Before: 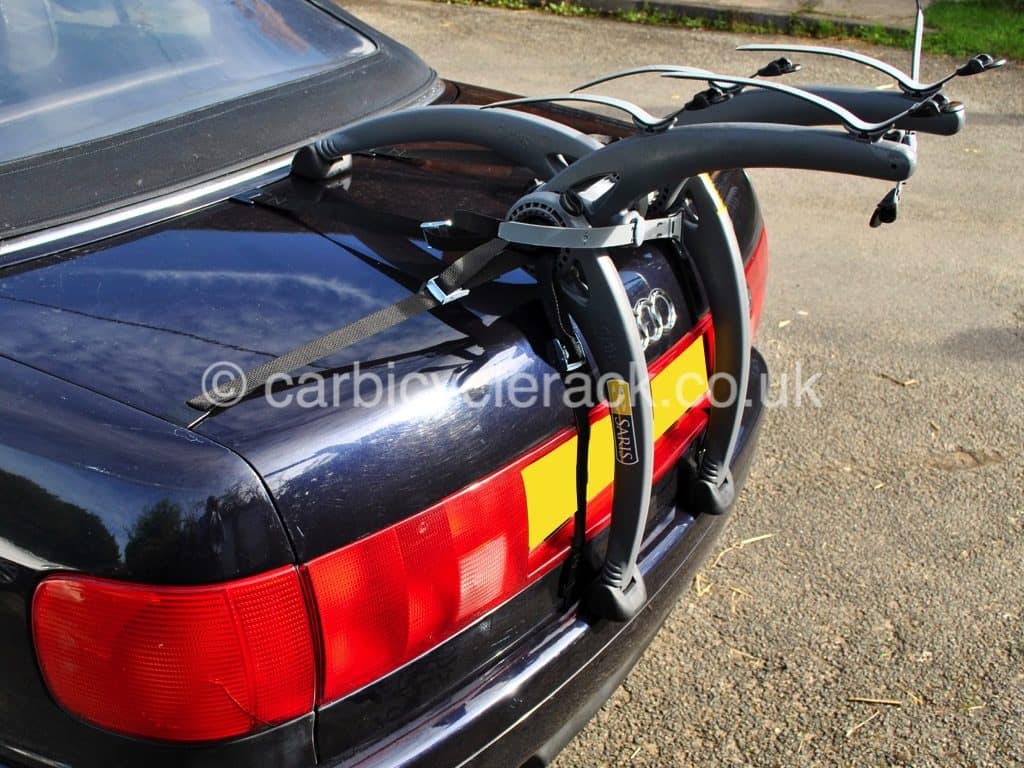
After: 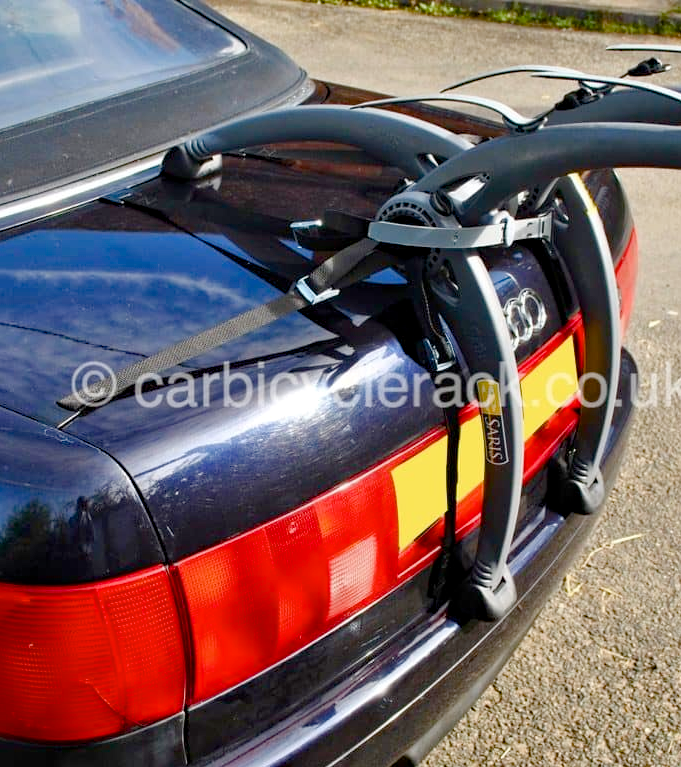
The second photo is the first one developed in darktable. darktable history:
haze removal: compatibility mode true, adaptive false
color balance rgb: perceptual saturation grading › global saturation 14.248%, perceptual saturation grading › highlights -30.881%, perceptual saturation grading › shadows 50.887%, global vibrance 2.551%
crop and rotate: left 12.783%, right 20.629%
